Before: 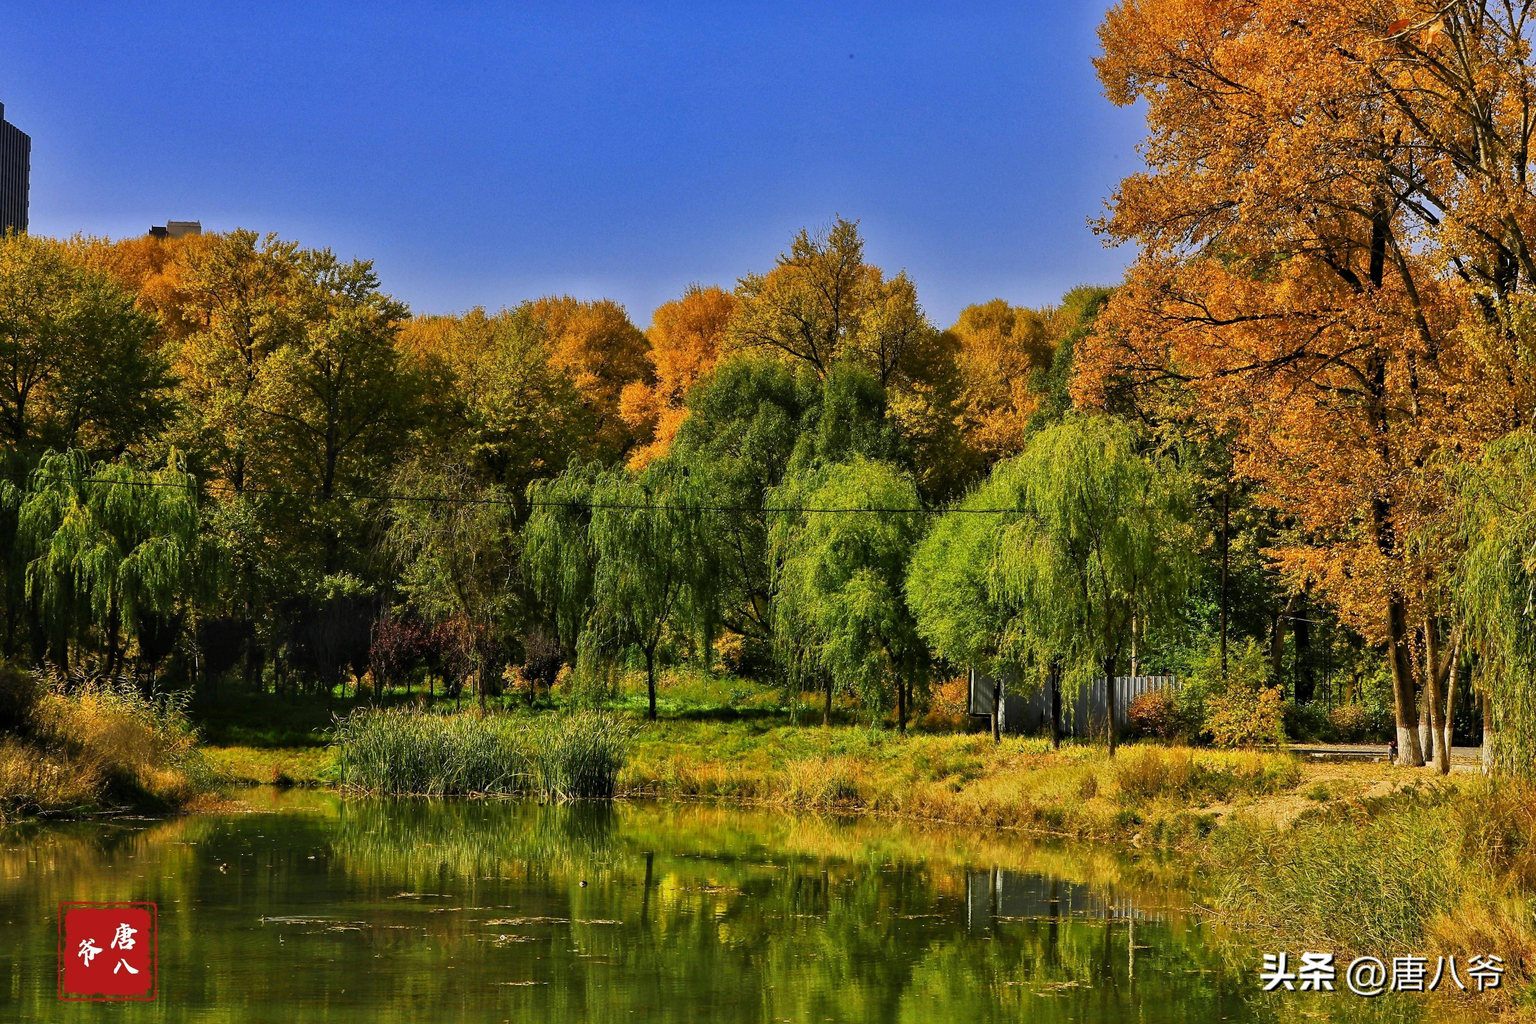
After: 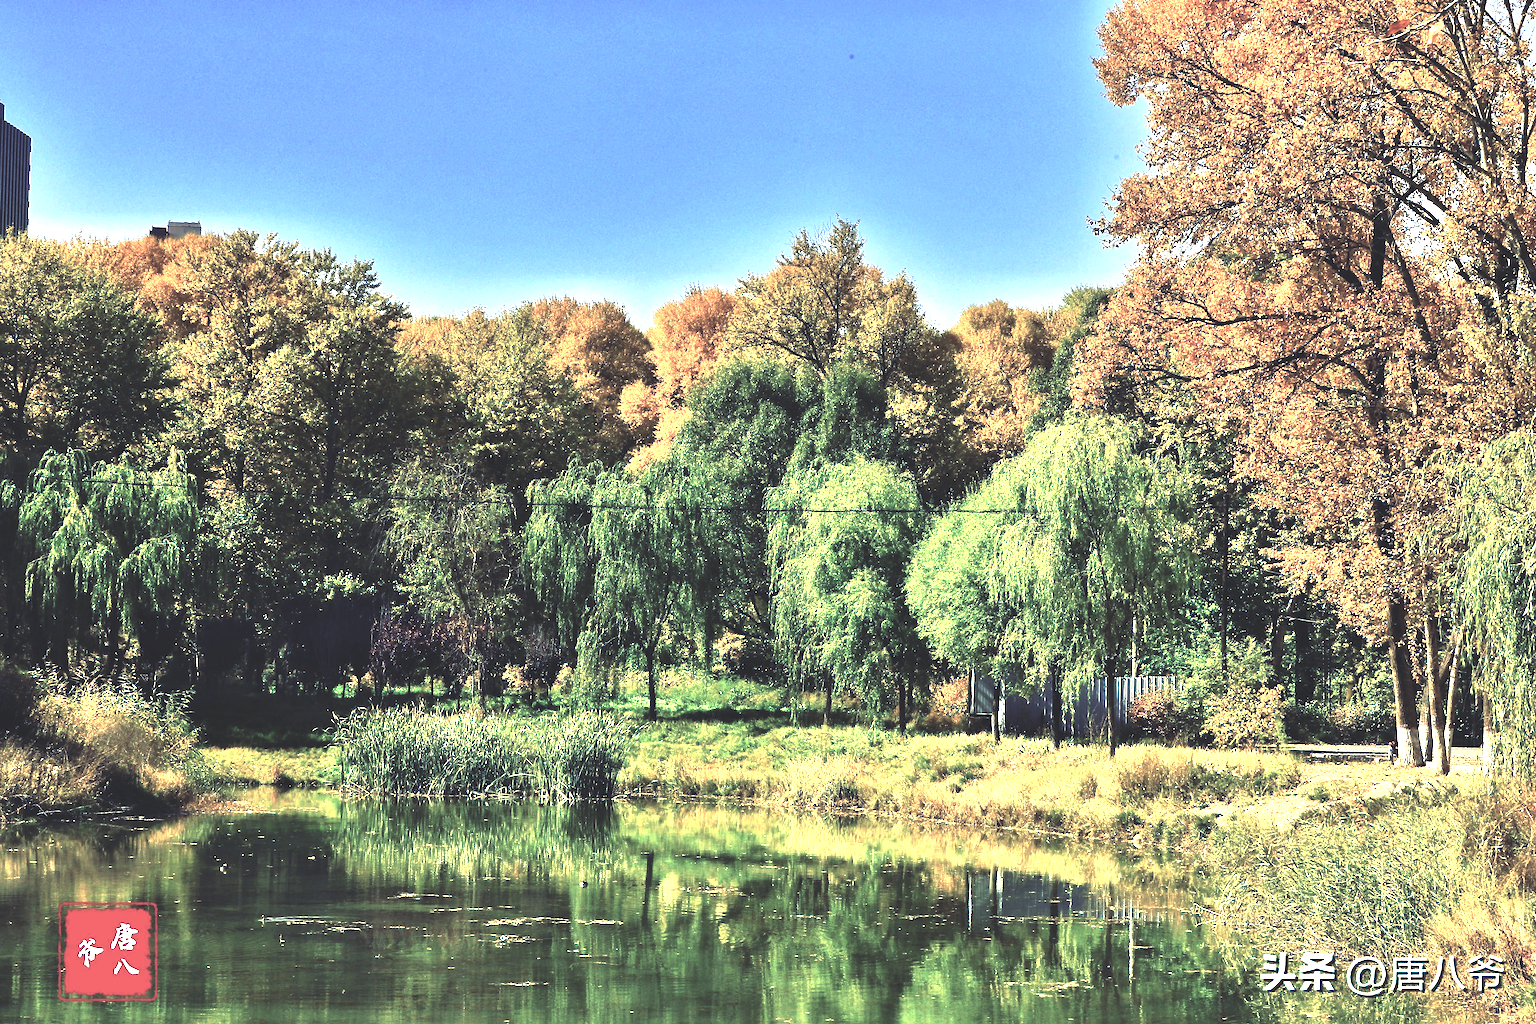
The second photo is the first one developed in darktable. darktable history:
contrast brightness saturation: contrast 0.1, saturation -0.36
exposure: black level correction 0.001, exposure 1.646 EV, compensate exposure bias true, compensate highlight preservation false
rgb curve: curves: ch0 [(0, 0.186) (0.314, 0.284) (0.576, 0.466) (0.805, 0.691) (0.936, 0.886)]; ch1 [(0, 0.186) (0.314, 0.284) (0.581, 0.534) (0.771, 0.746) (0.936, 0.958)]; ch2 [(0, 0.216) (0.275, 0.39) (1, 1)], mode RGB, independent channels, compensate middle gray true, preserve colors none
